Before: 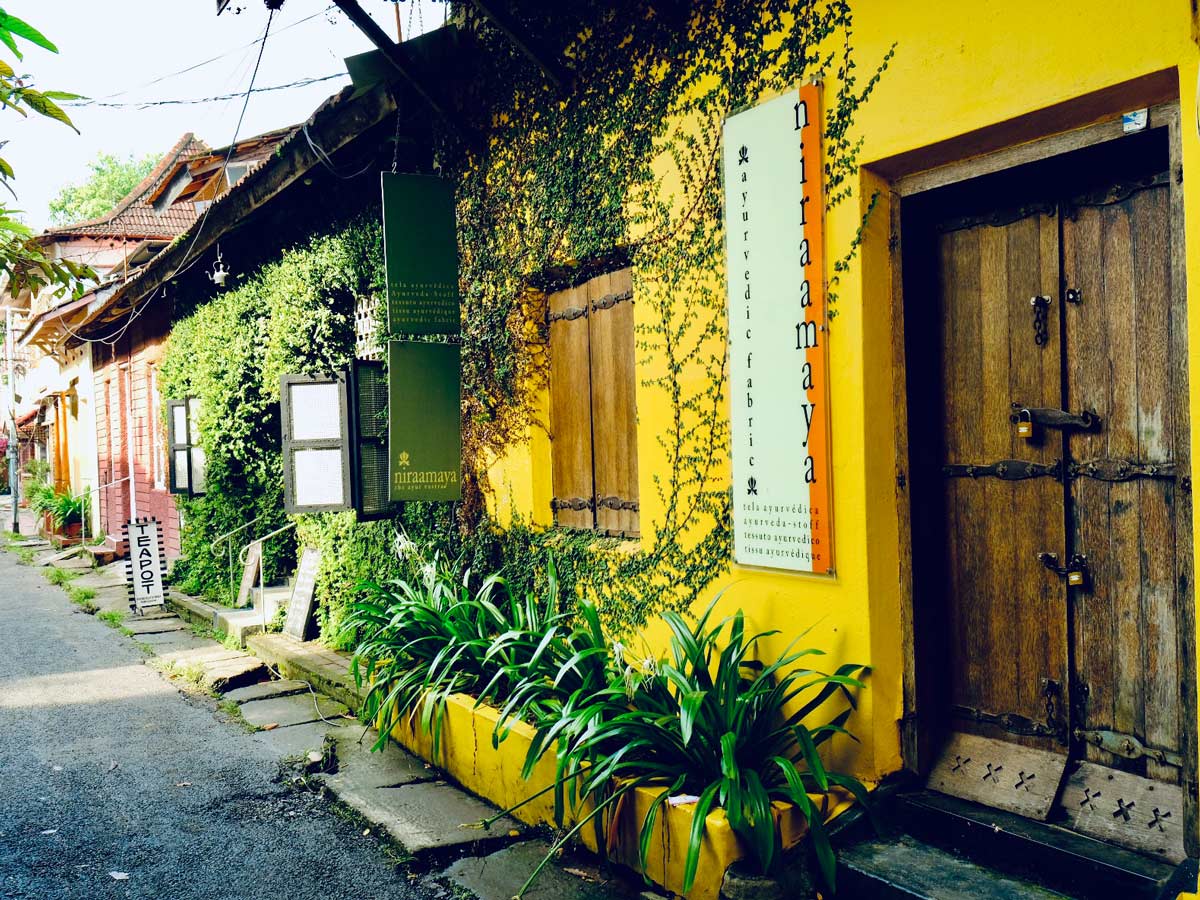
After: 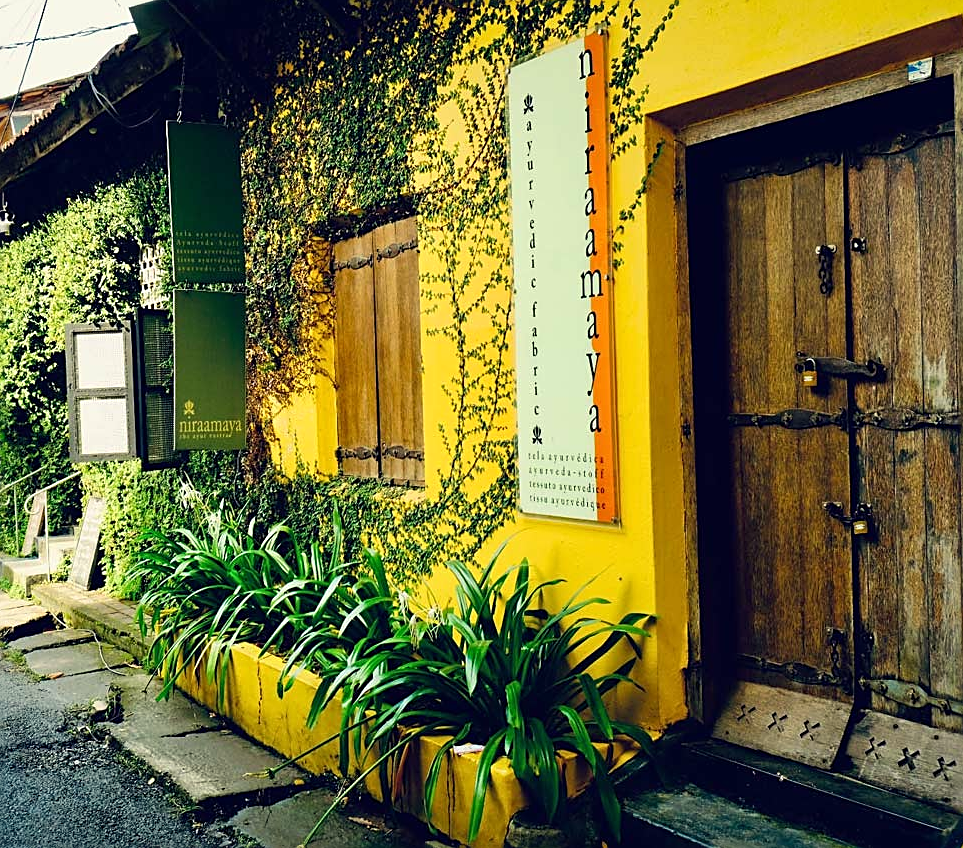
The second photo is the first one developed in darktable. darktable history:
white balance: red 1.029, blue 0.92
sharpen: on, module defaults
crop and rotate: left 17.959%, top 5.771%, right 1.742%
tone equalizer: -7 EV 0.13 EV, smoothing diameter 25%, edges refinement/feathering 10, preserve details guided filter
